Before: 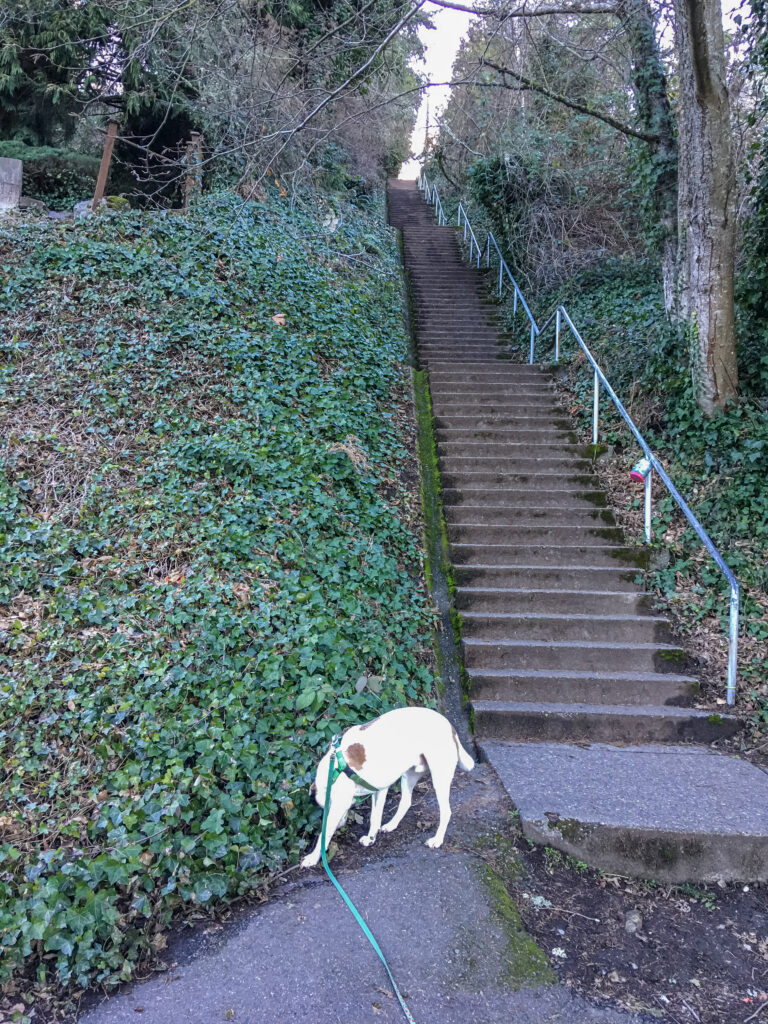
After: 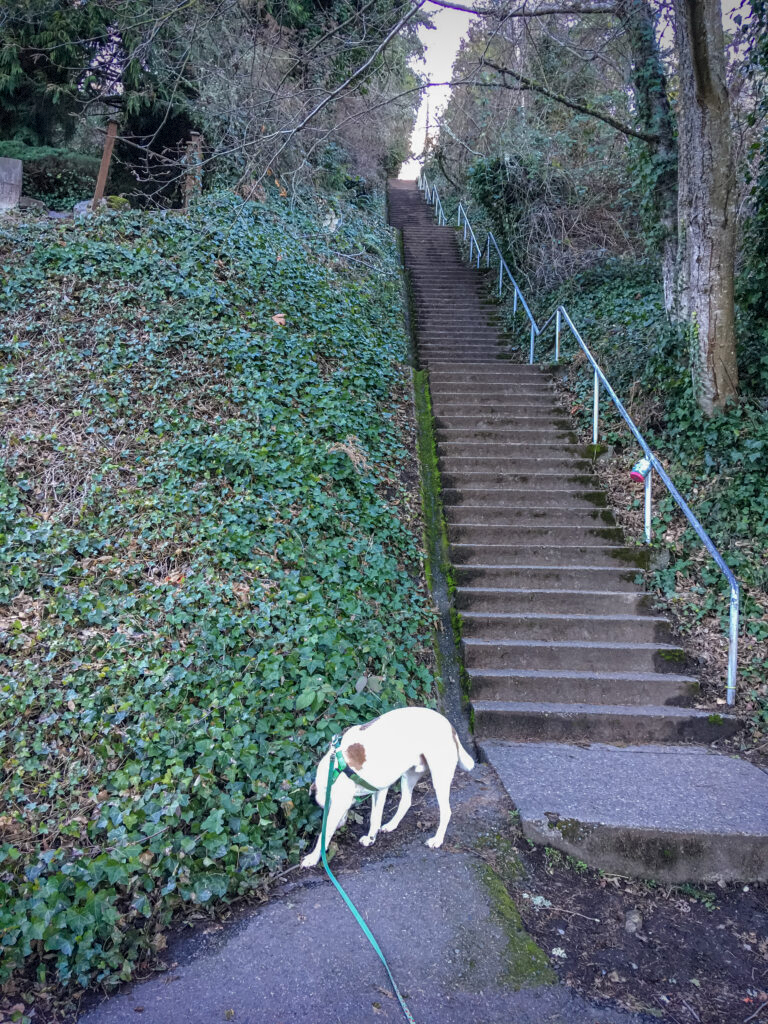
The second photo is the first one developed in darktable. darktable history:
vignetting: fall-off start 71.62%, saturation 0.366, dithering 8-bit output
